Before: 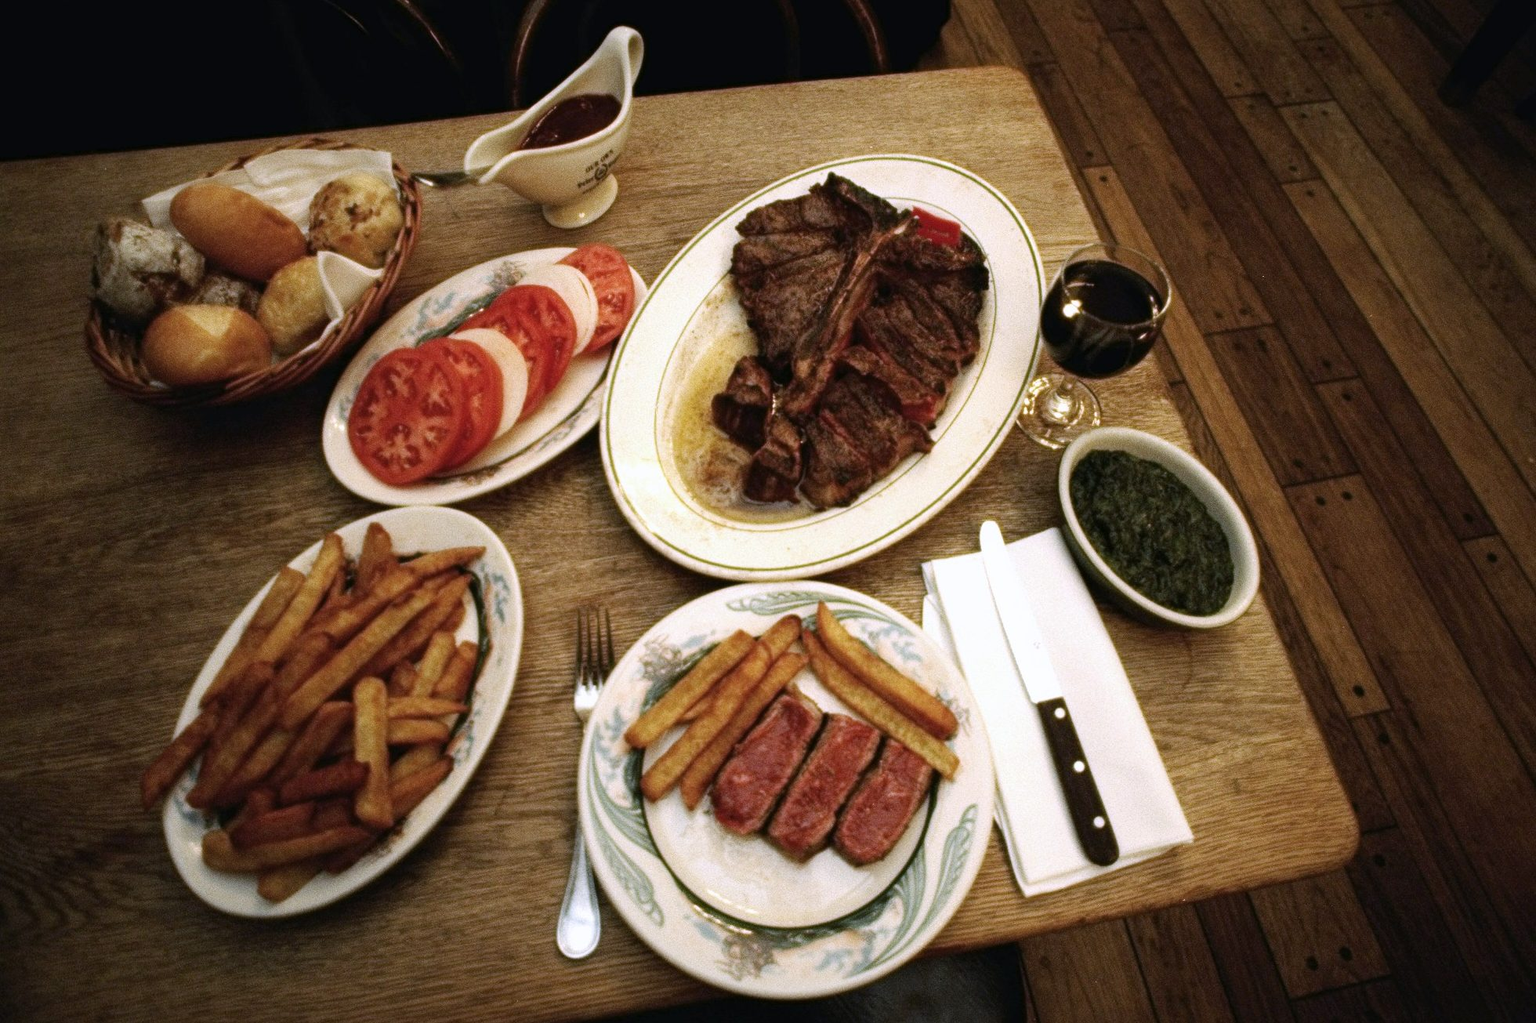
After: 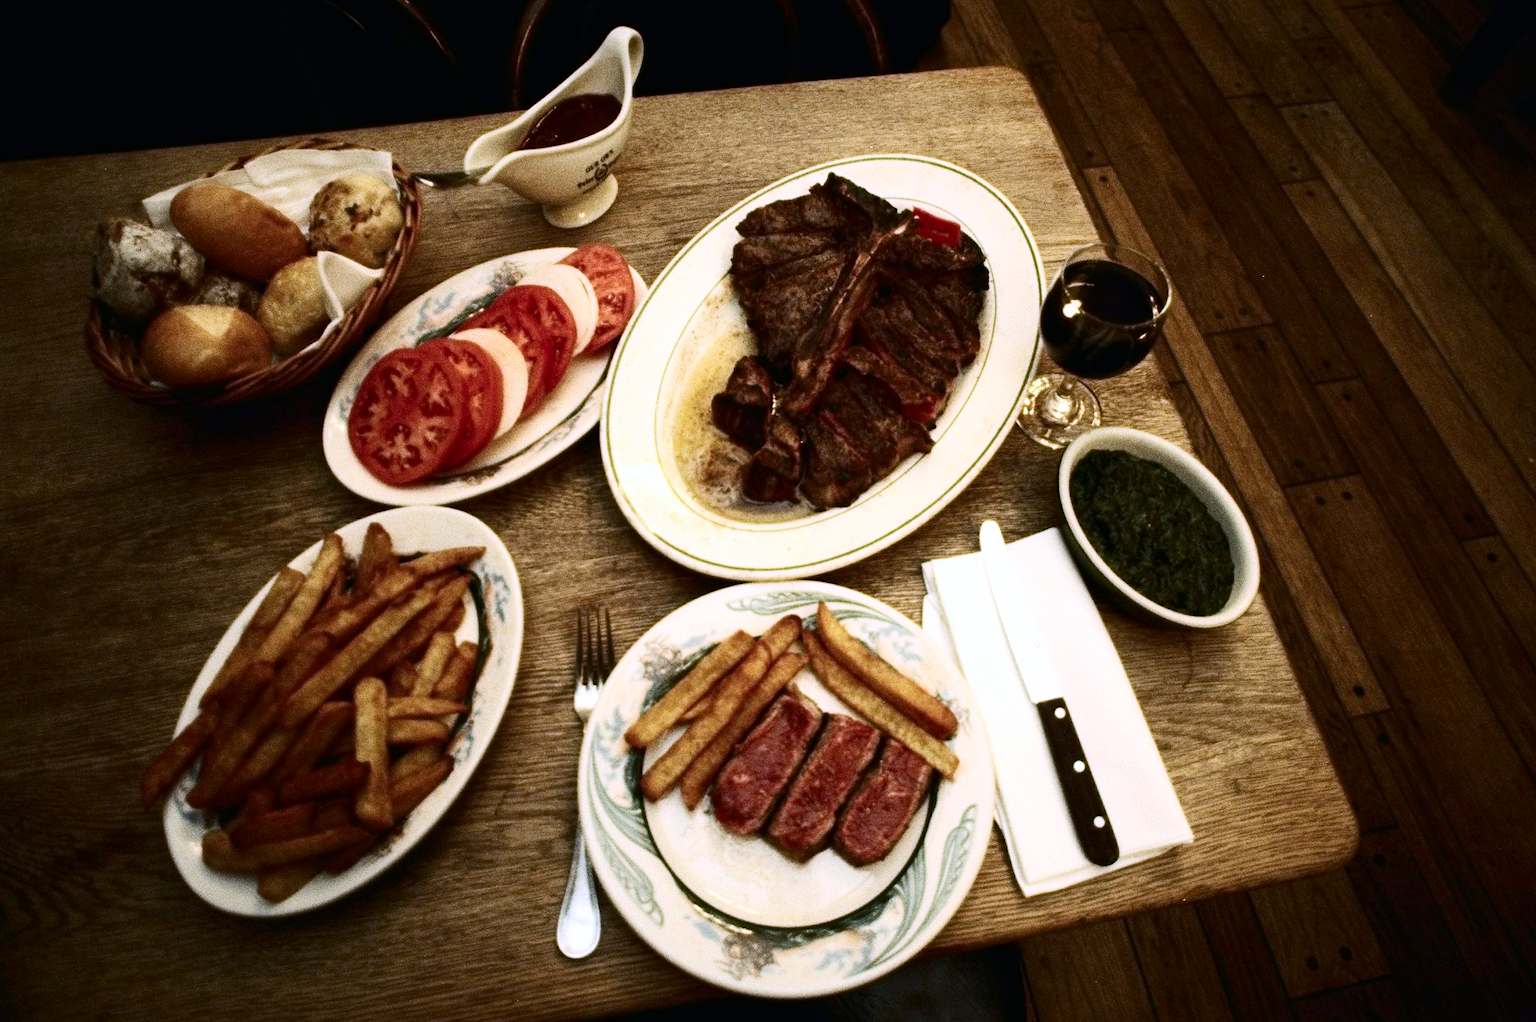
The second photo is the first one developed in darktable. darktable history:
contrast brightness saturation: contrast 0.293
